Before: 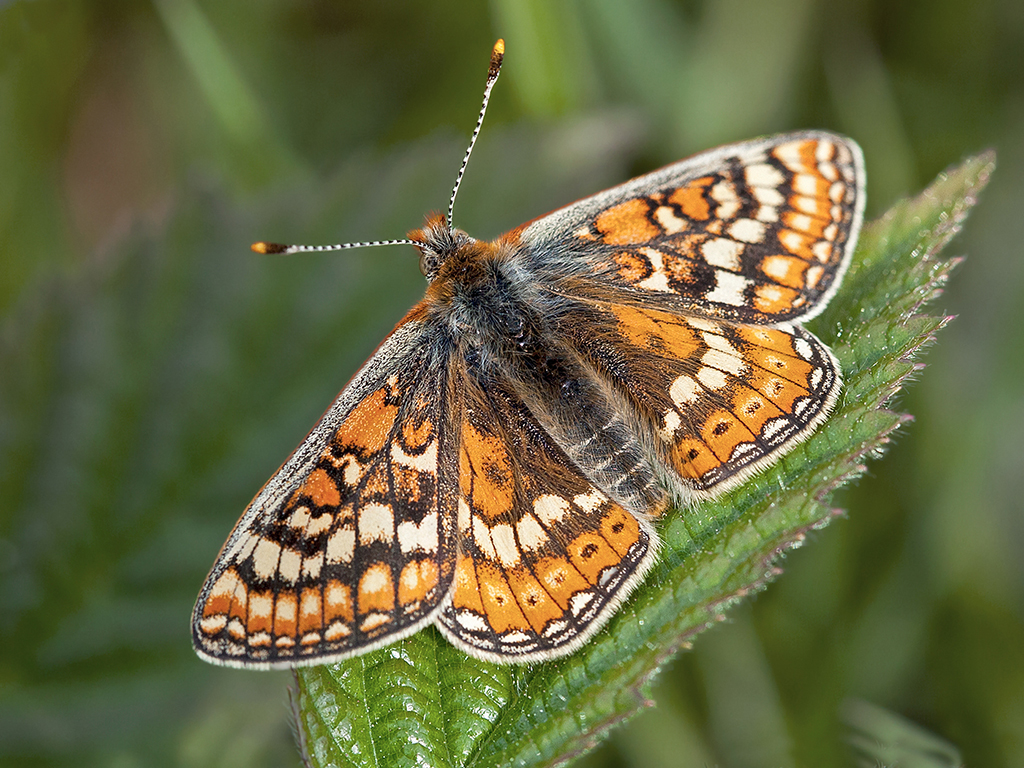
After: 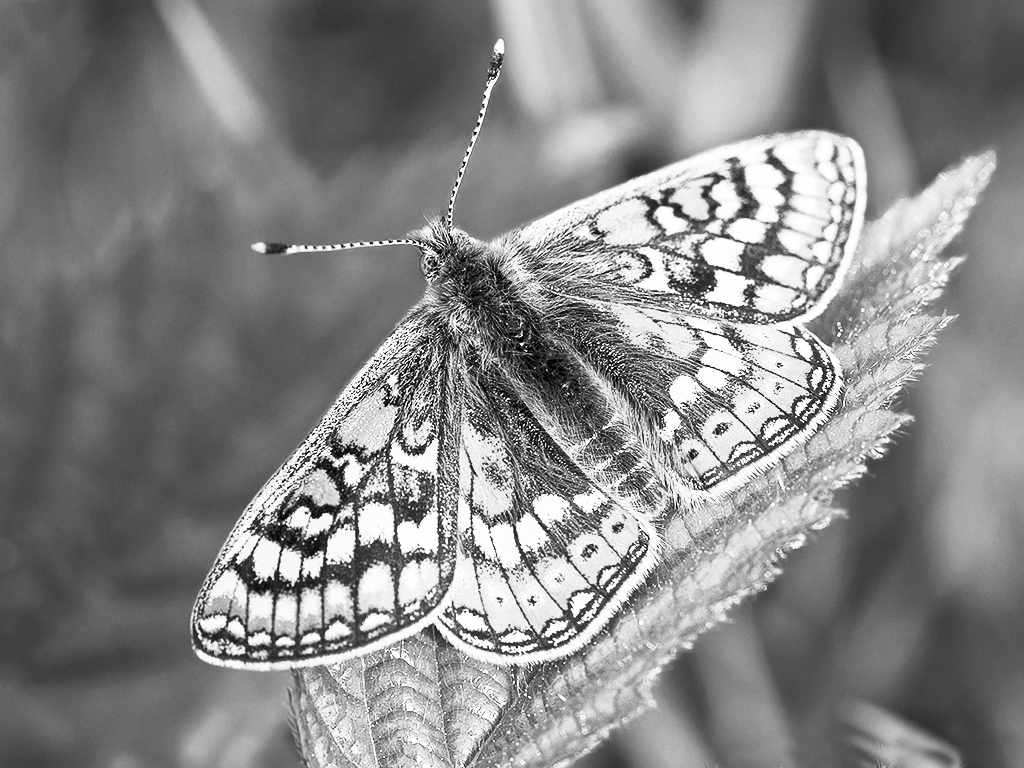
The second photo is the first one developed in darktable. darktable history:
contrast brightness saturation: contrast 0.53, brightness 0.47, saturation -1
white balance: emerald 1
